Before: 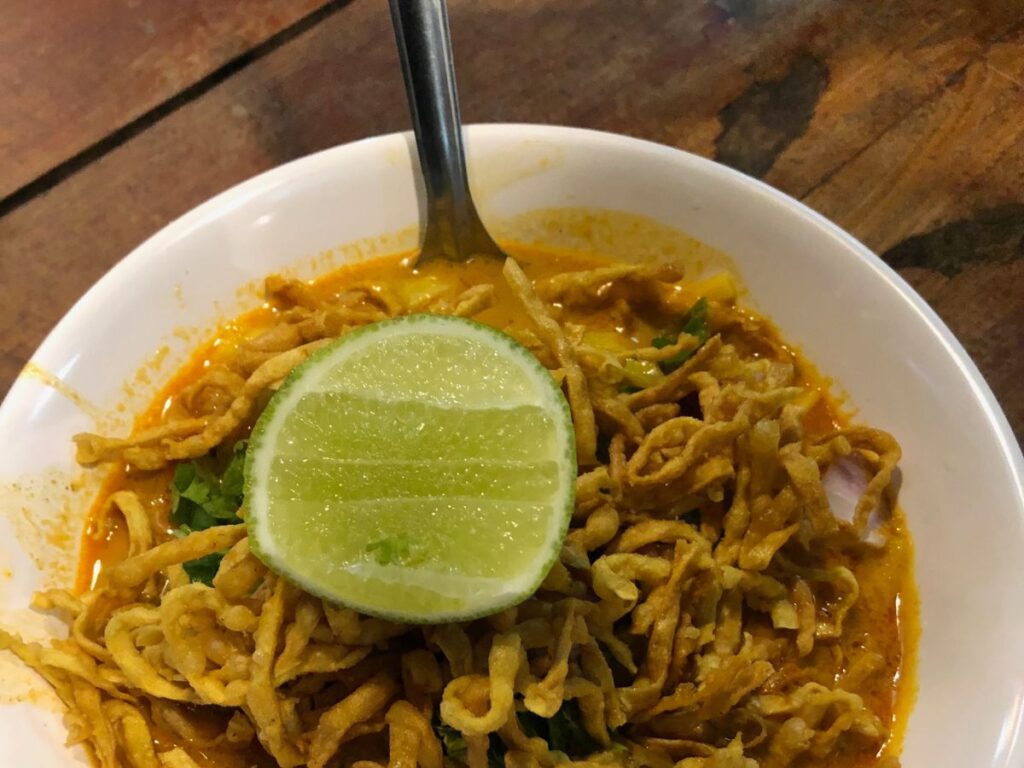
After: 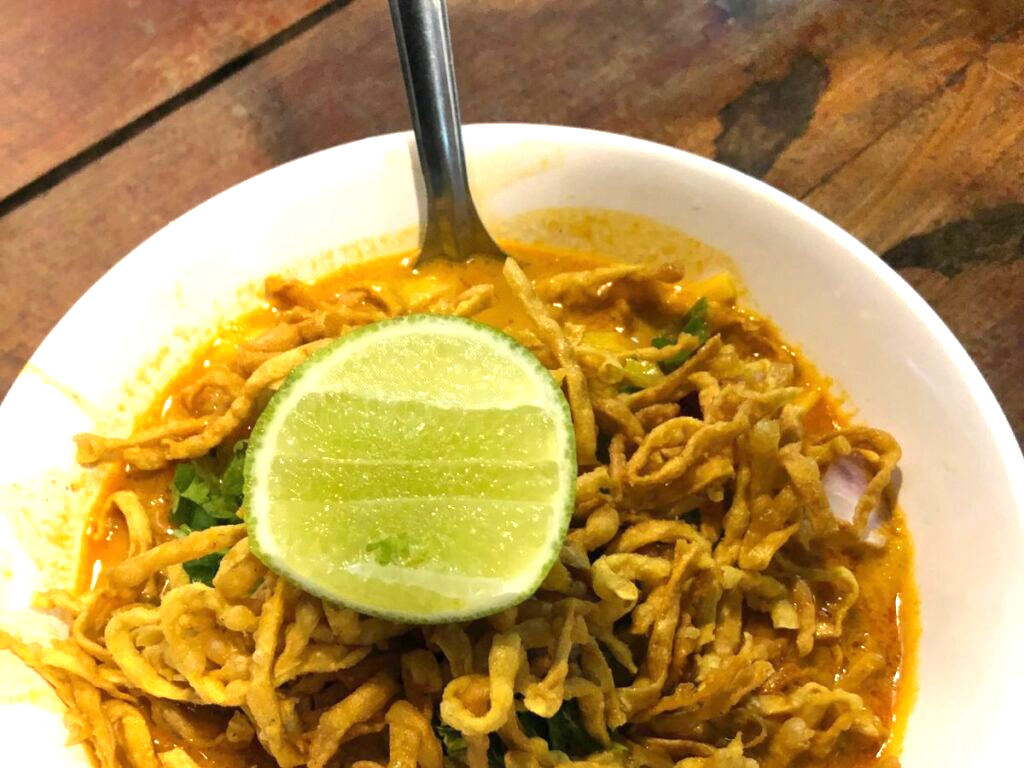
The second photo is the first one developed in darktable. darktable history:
tone equalizer: on, module defaults
exposure: exposure 0.95 EV, compensate highlight preservation false
